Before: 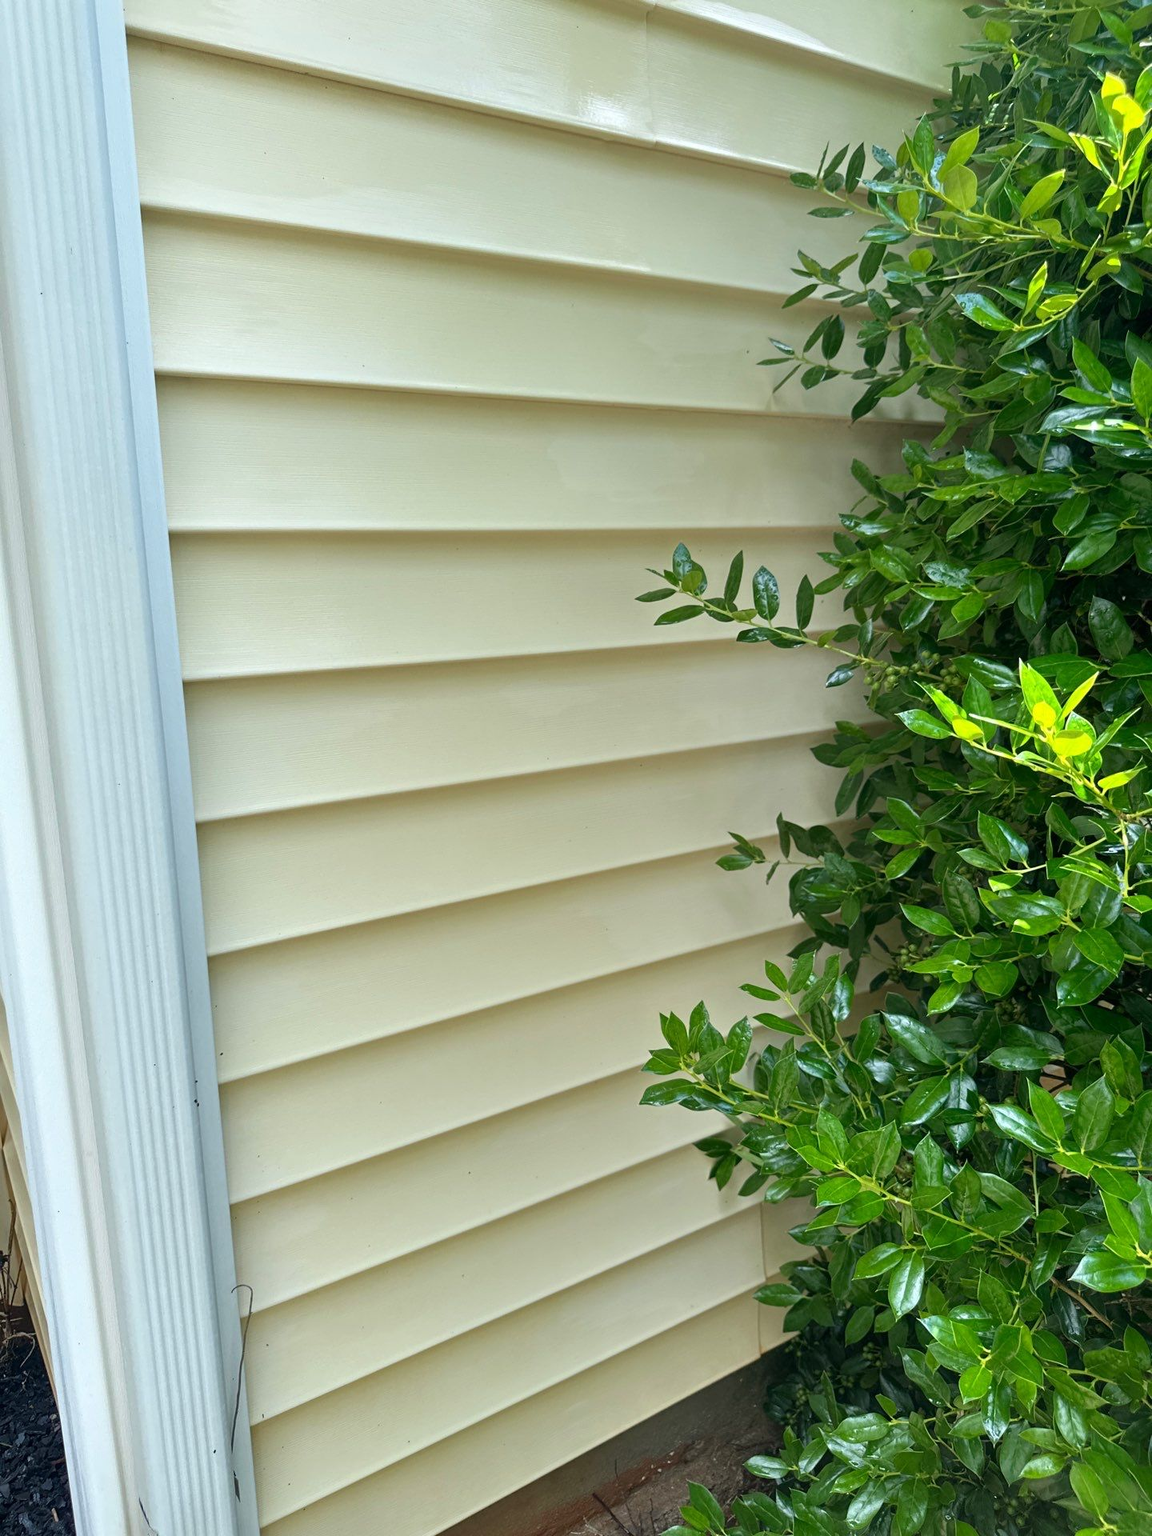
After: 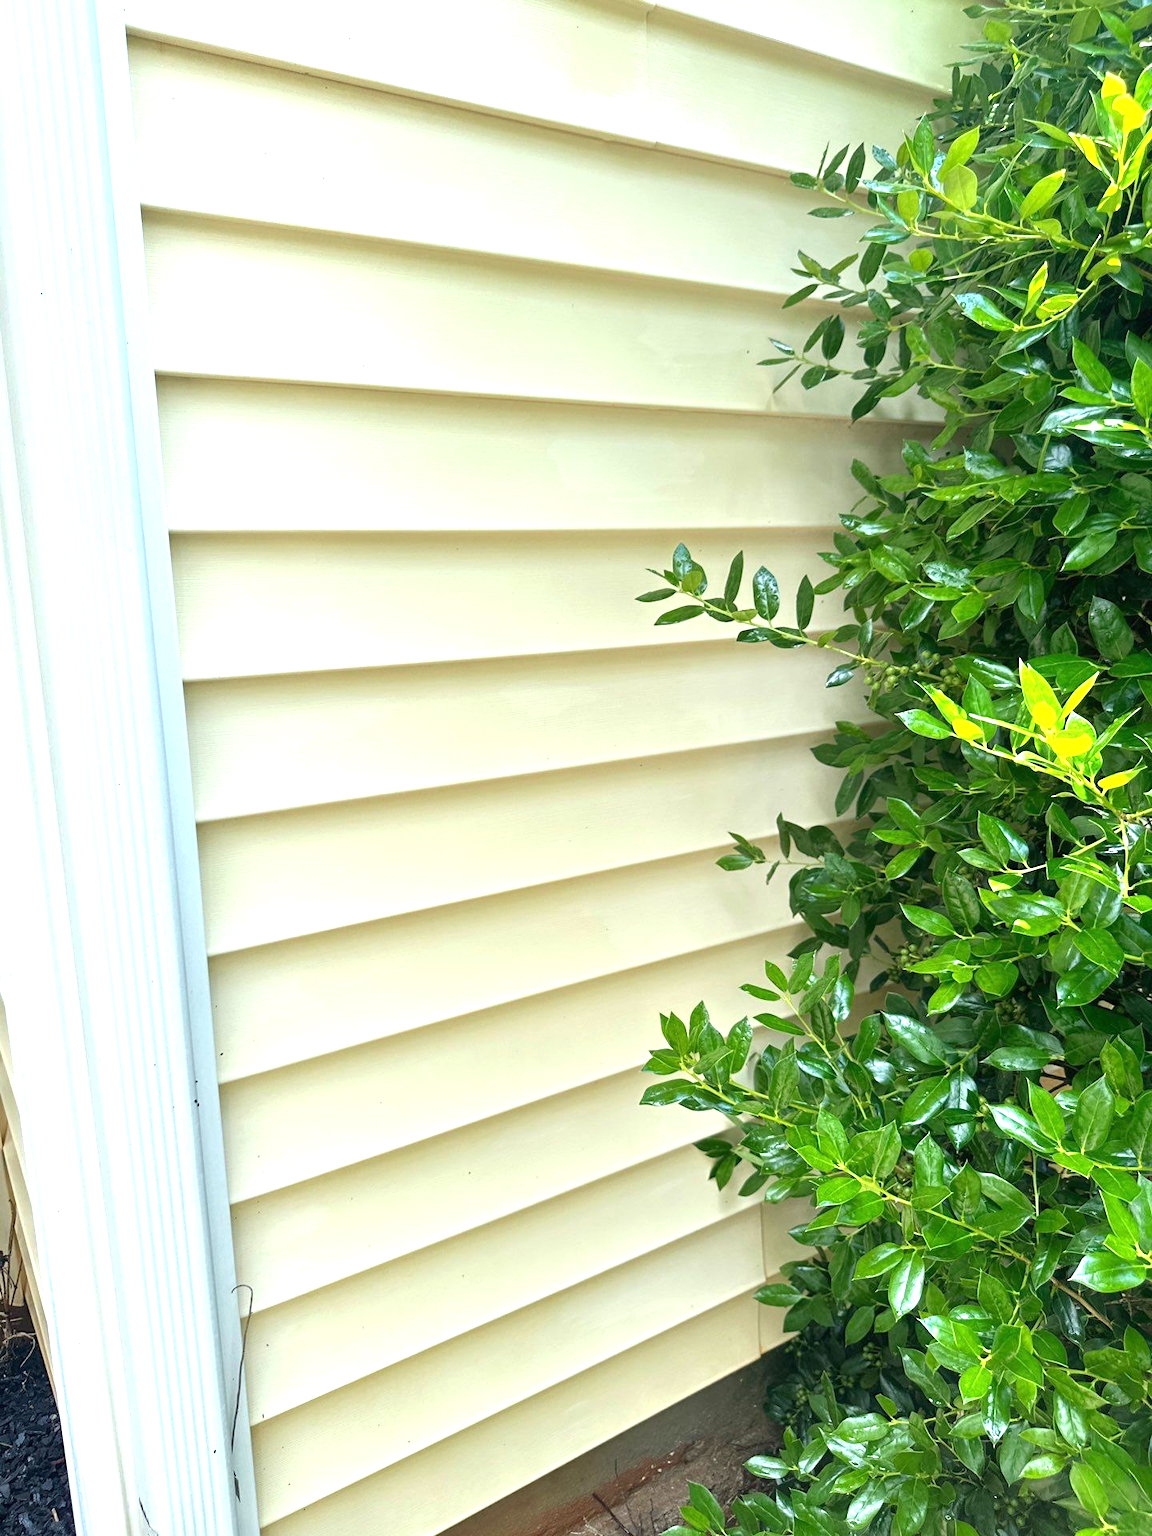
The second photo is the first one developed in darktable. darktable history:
exposure: black level correction 0, exposure 0.949 EV, compensate highlight preservation false
tone equalizer: luminance estimator HSV value / RGB max
